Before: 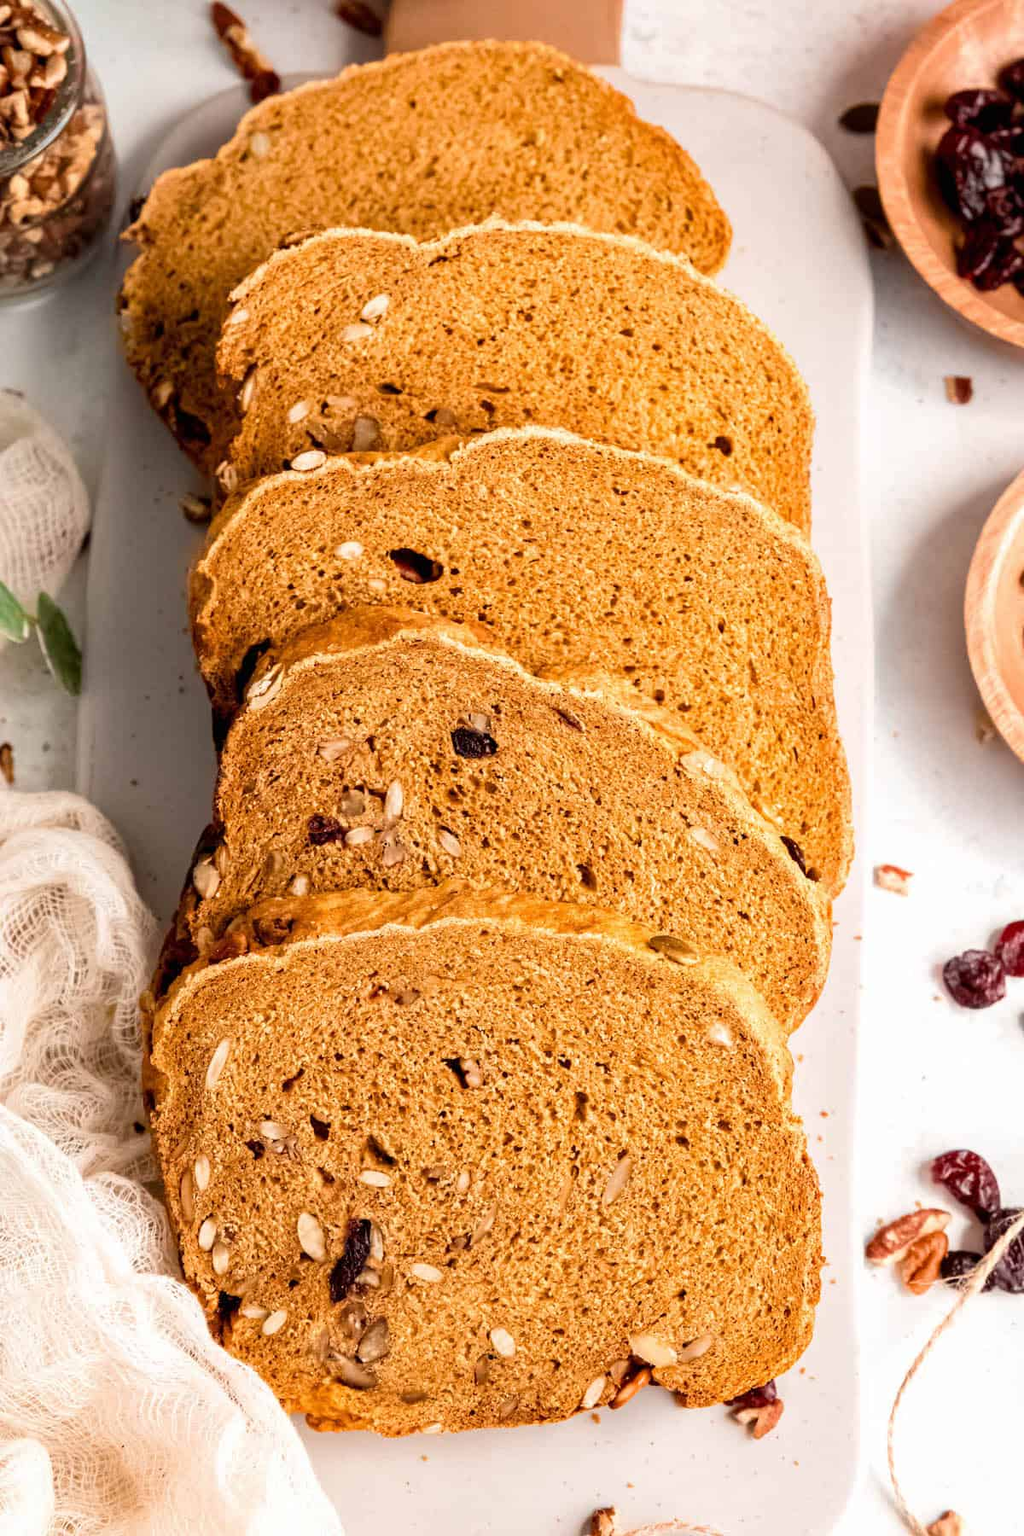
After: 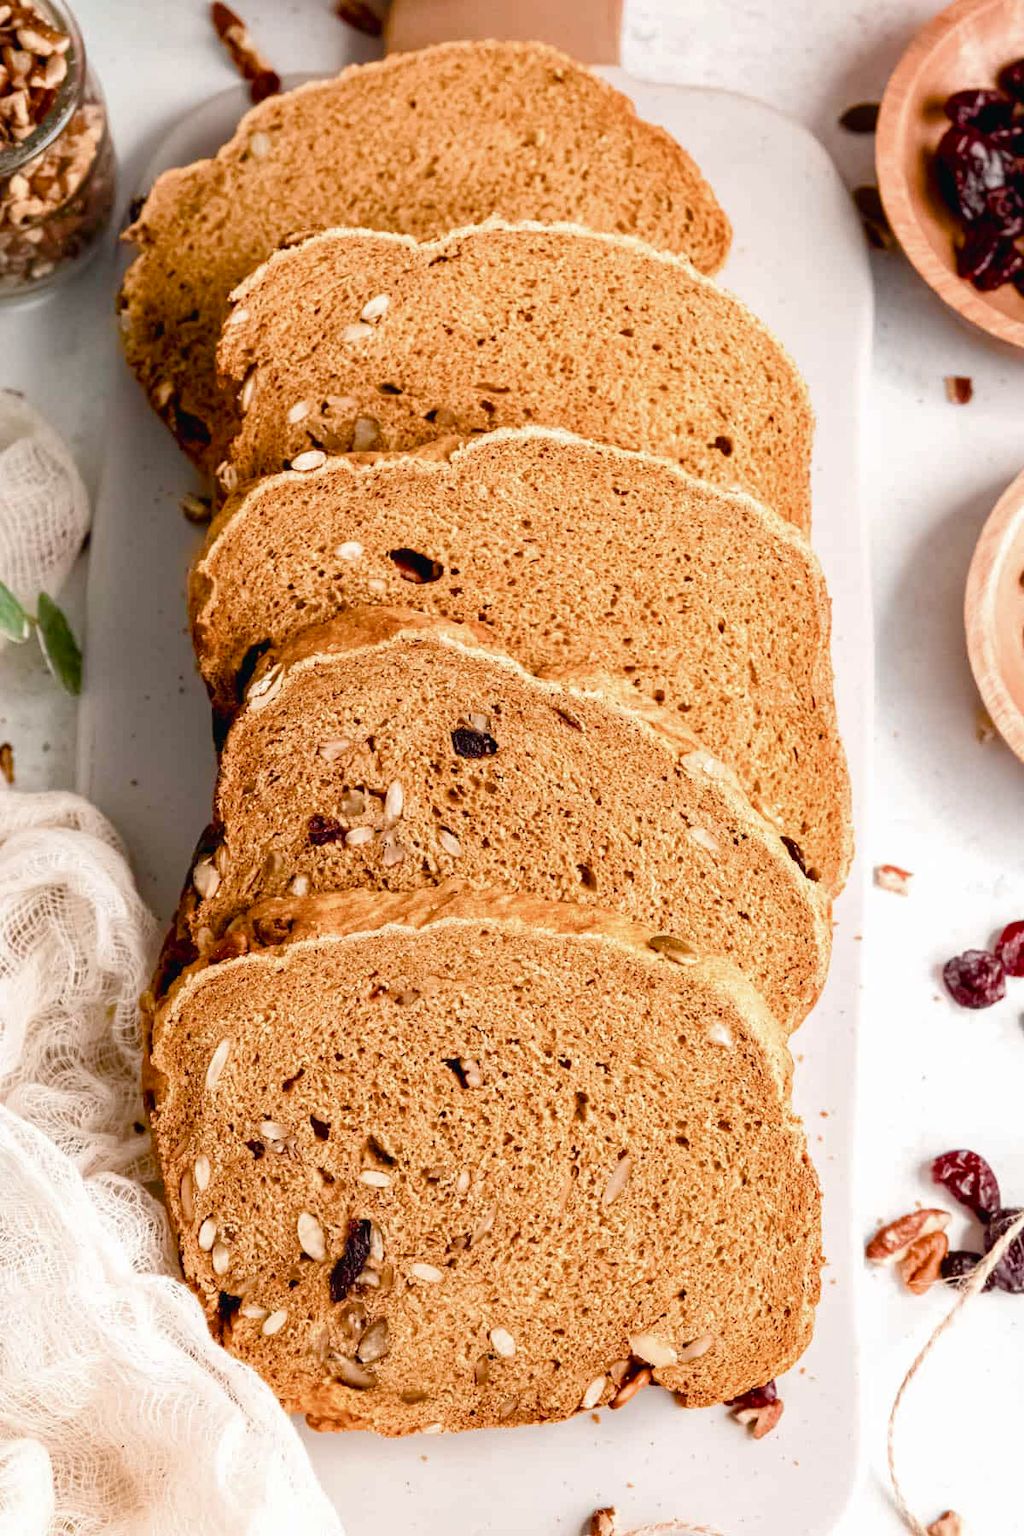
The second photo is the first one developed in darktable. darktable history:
color balance rgb: perceptual saturation grading › global saturation 20%, perceptual saturation grading › highlights -50%, perceptual saturation grading › shadows 30%
color balance: mode lift, gamma, gain (sRGB), lift [1, 1, 1.022, 1.026]
